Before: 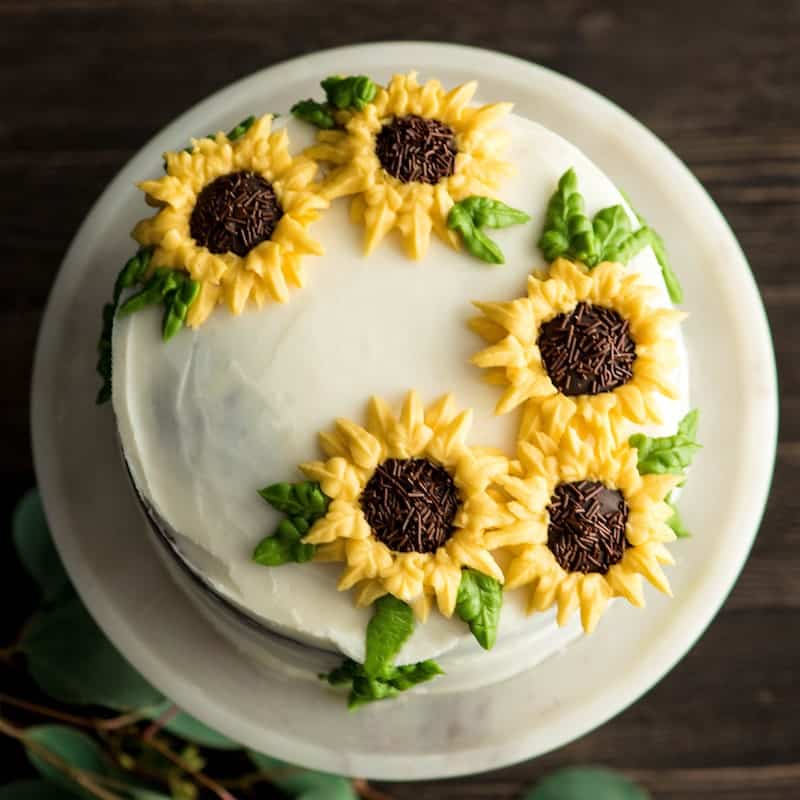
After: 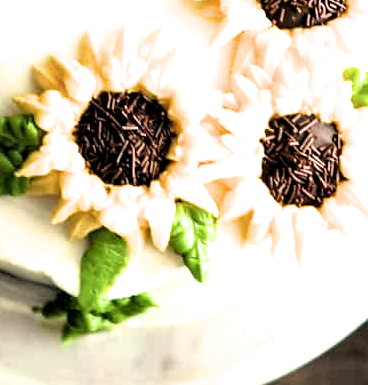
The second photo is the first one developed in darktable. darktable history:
crop: left 35.815%, top 45.941%, right 18.134%, bottom 5.856%
filmic rgb: black relative exposure -8.74 EV, white relative exposure 2.68 EV, target black luminance 0%, target white luminance 99.889%, hardness 6.27, latitude 75.72%, contrast 1.315, highlights saturation mix -6.08%
exposure: exposure 1.001 EV, compensate highlight preservation false
local contrast: mode bilateral grid, contrast 20, coarseness 50, detail 119%, midtone range 0.2
